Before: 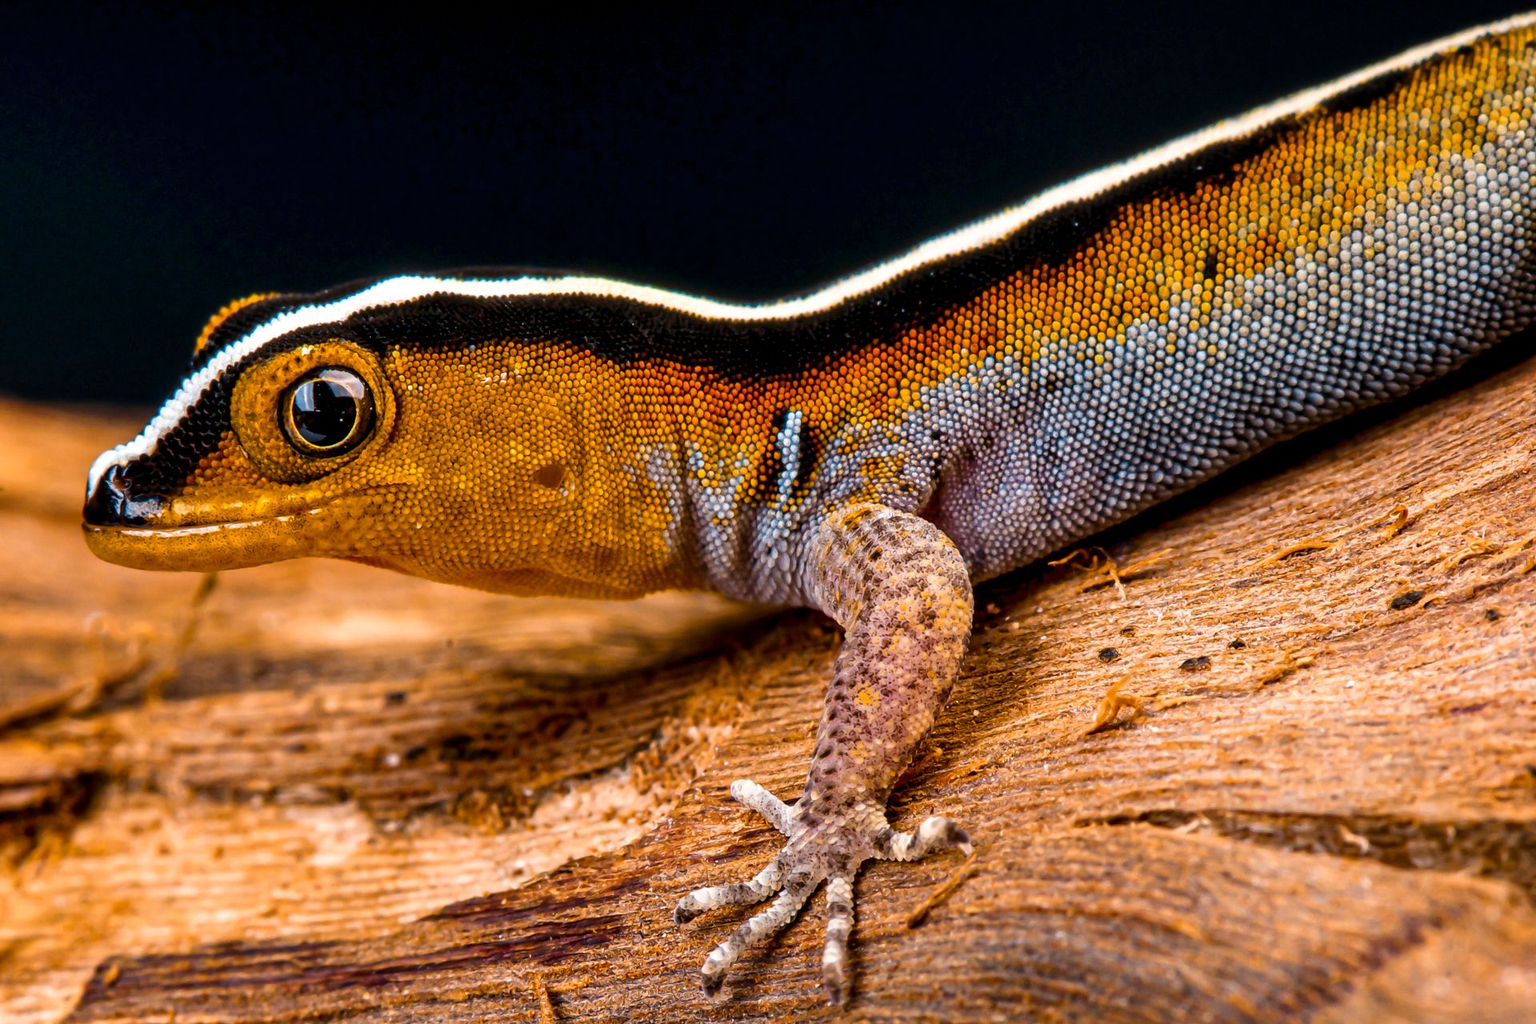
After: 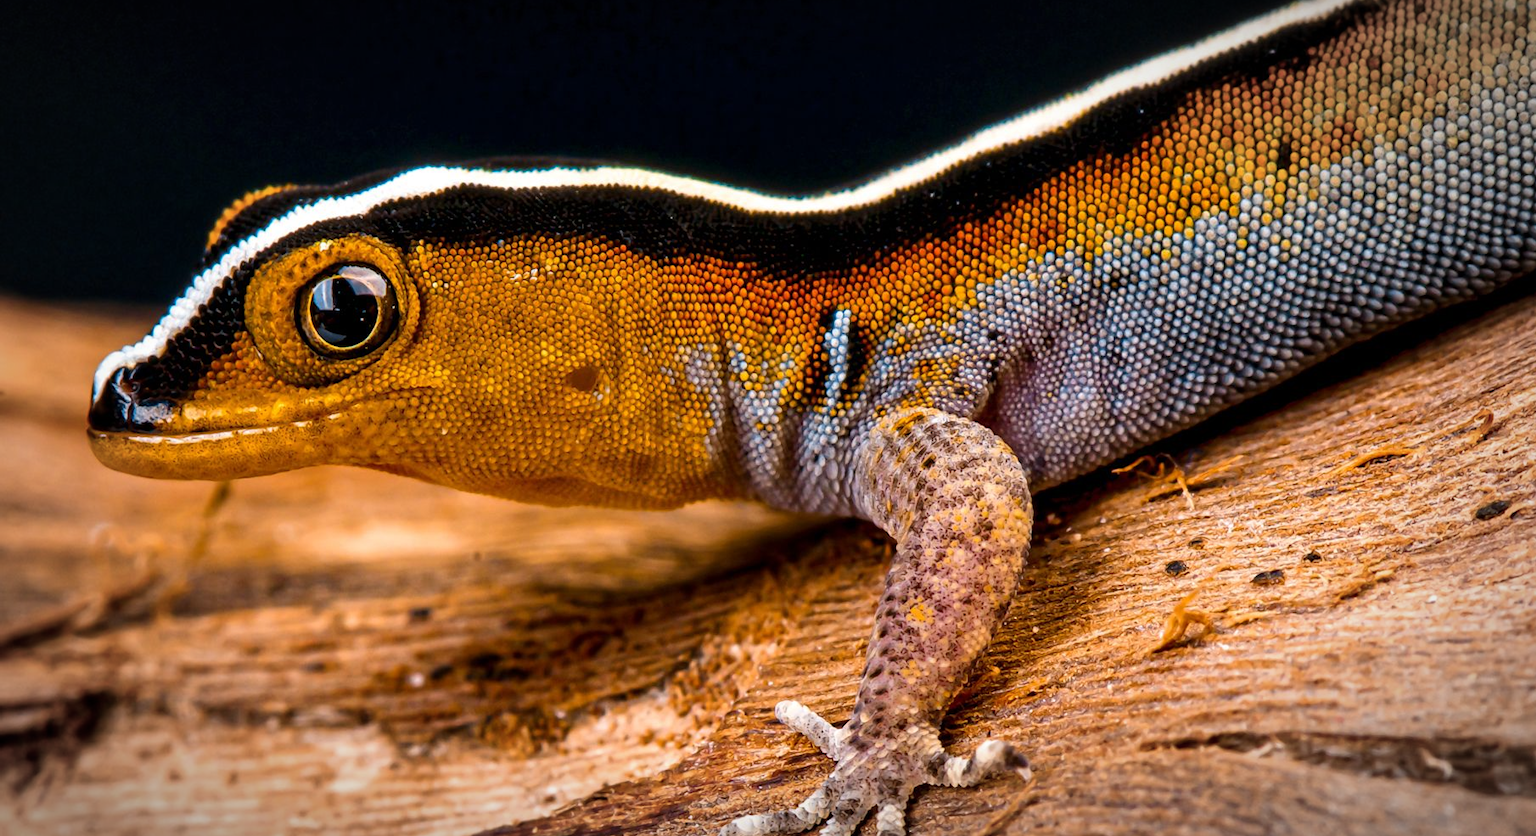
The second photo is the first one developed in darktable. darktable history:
crop and rotate: angle 0.03°, top 11.643%, right 5.651%, bottom 11.189%
vignetting: automatic ratio true
